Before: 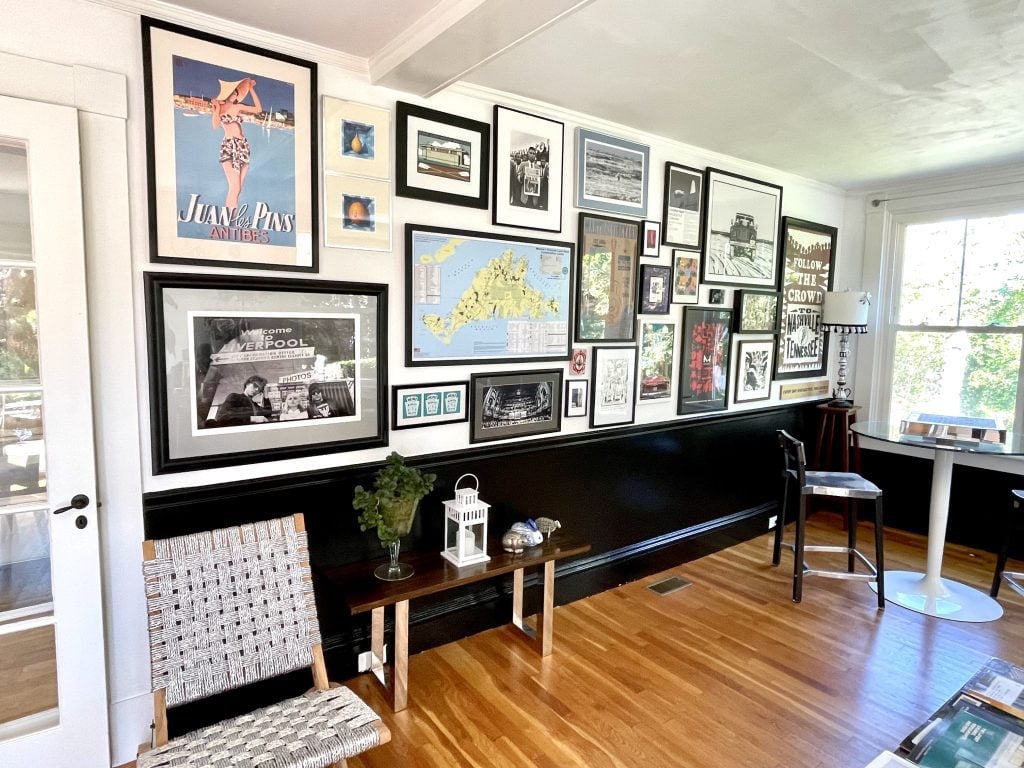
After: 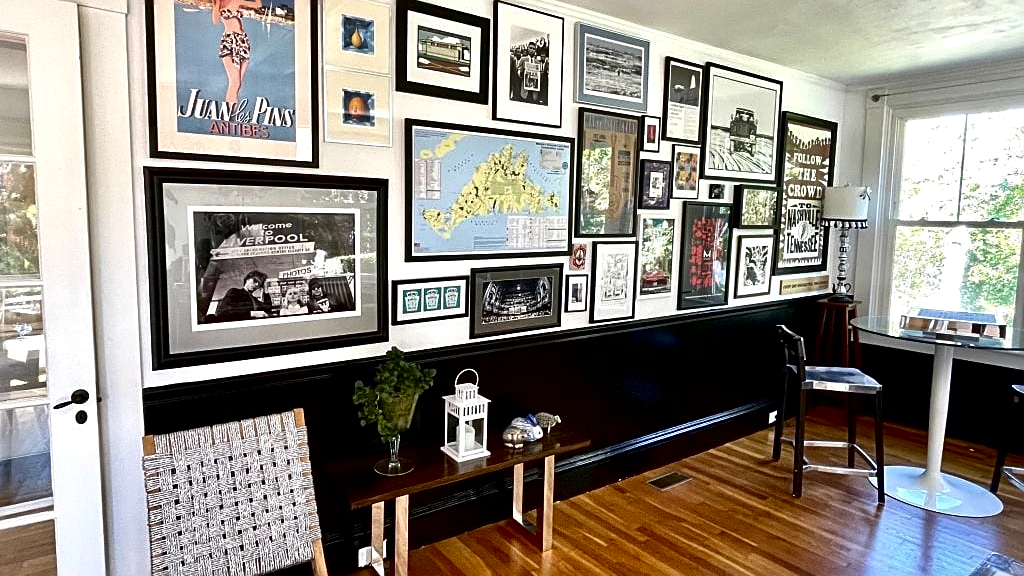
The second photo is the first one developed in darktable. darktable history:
local contrast: mode bilateral grid, contrast 20, coarseness 49, detail 148%, midtone range 0.2
contrast brightness saturation: contrast 0.127, brightness -0.237, saturation 0.147
crop: top 13.794%, bottom 11.121%
sharpen: on, module defaults
